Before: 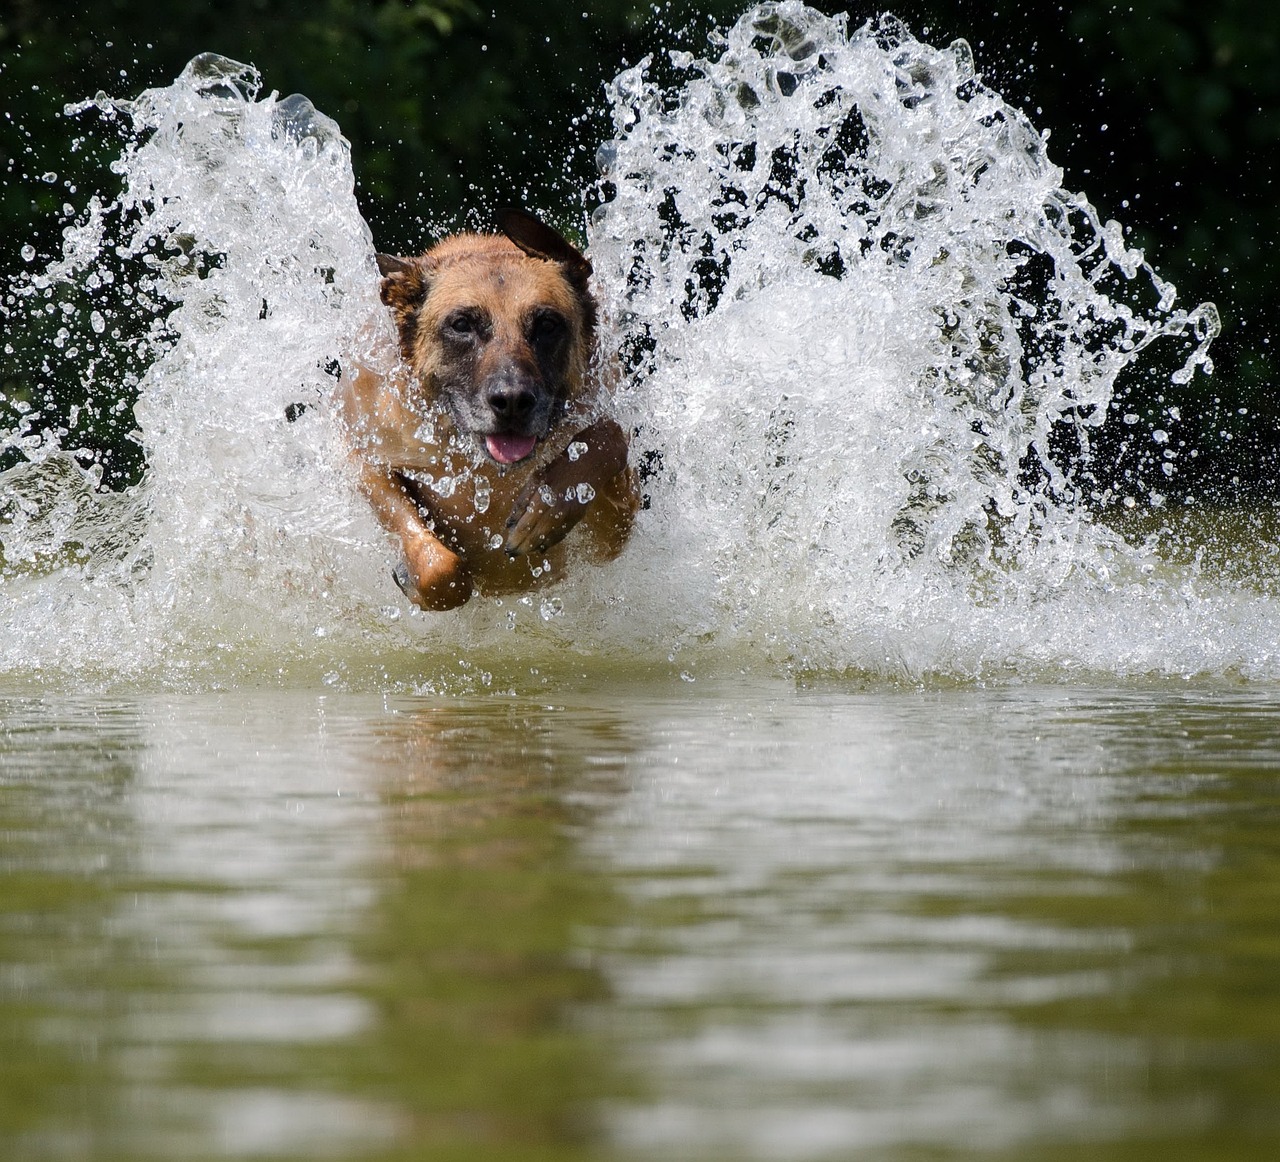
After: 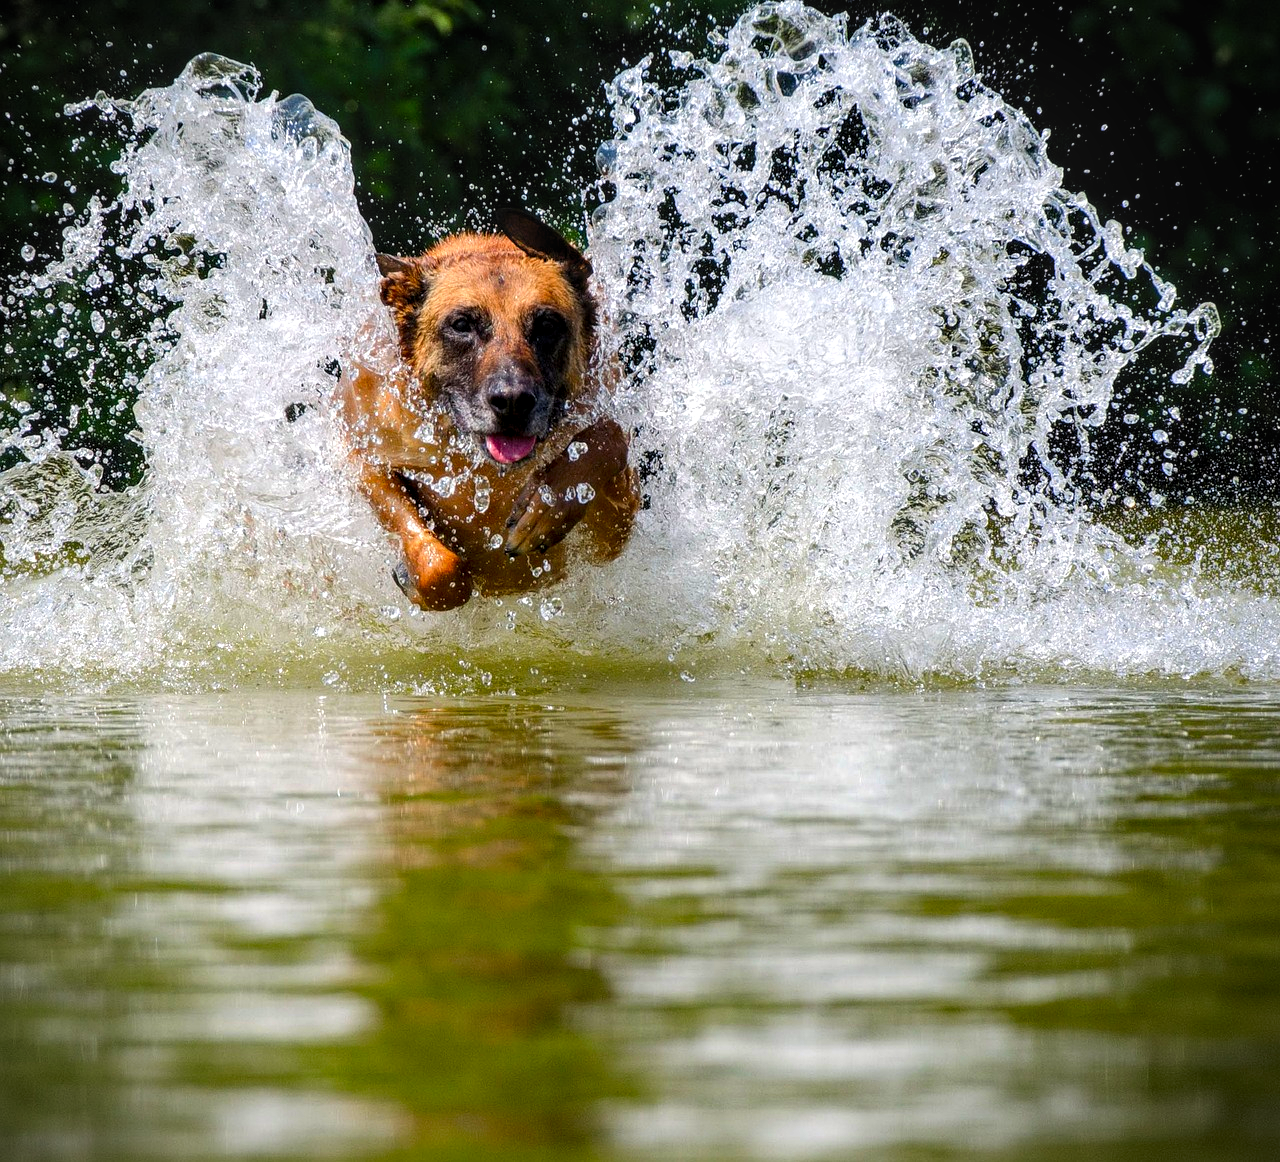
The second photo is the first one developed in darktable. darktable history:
local contrast: highlights 61%, detail 143%, midtone range 0.428
color correction: saturation 1.8
levels: levels [0.016, 0.484, 0.953]
vignetting: fall-off start 91.19%
